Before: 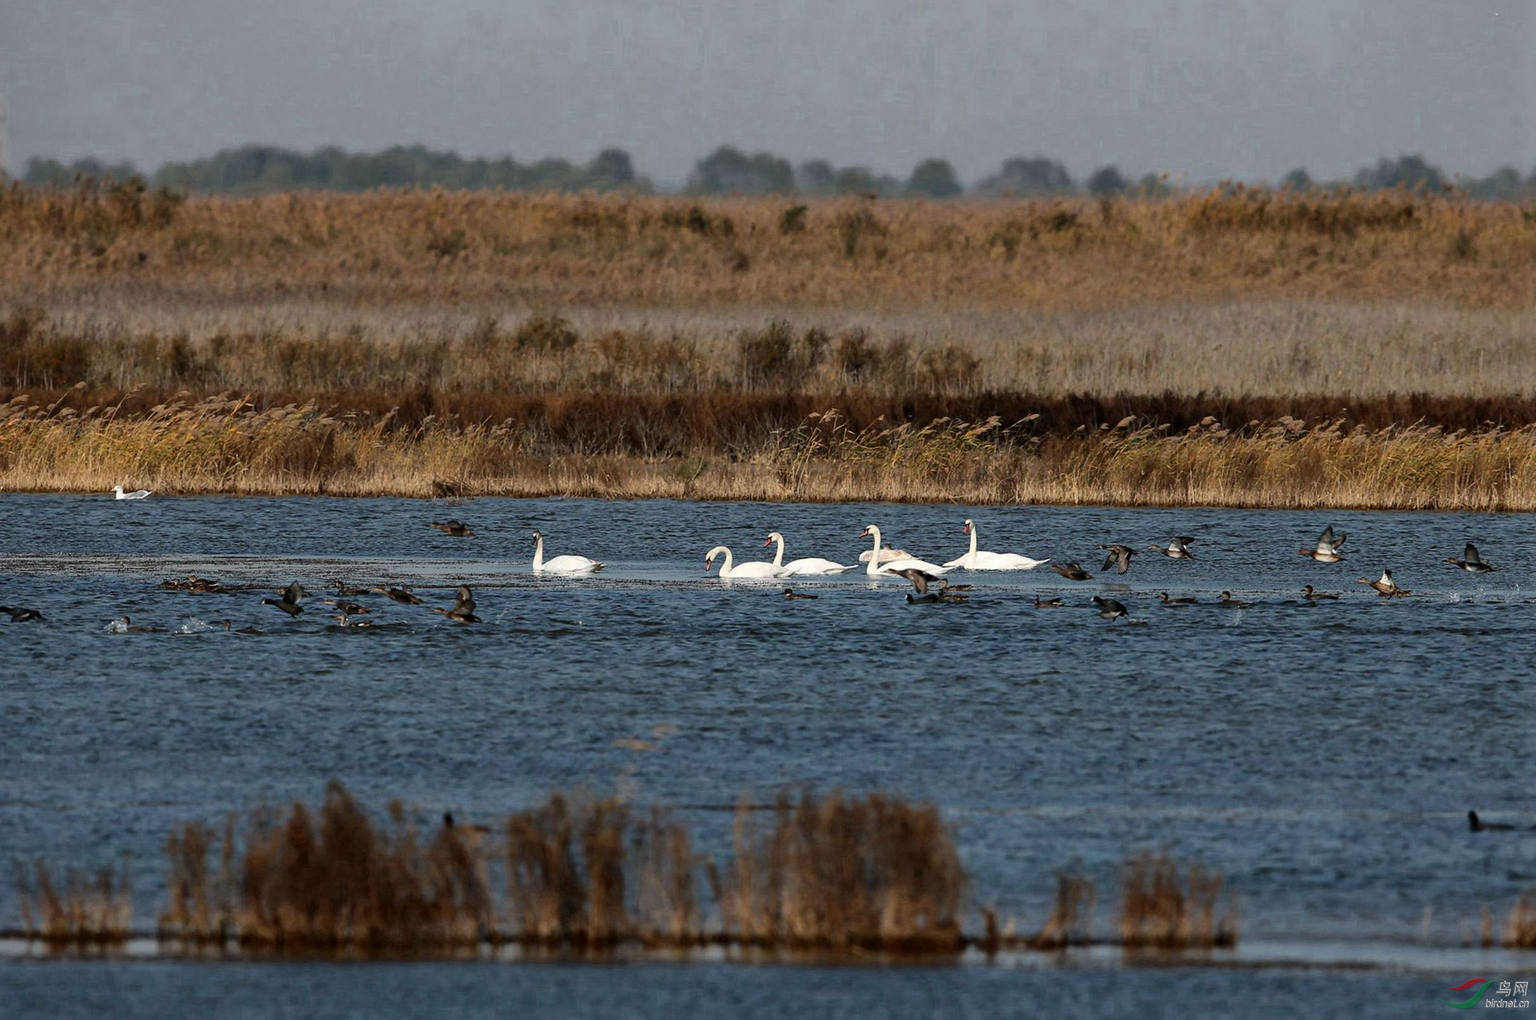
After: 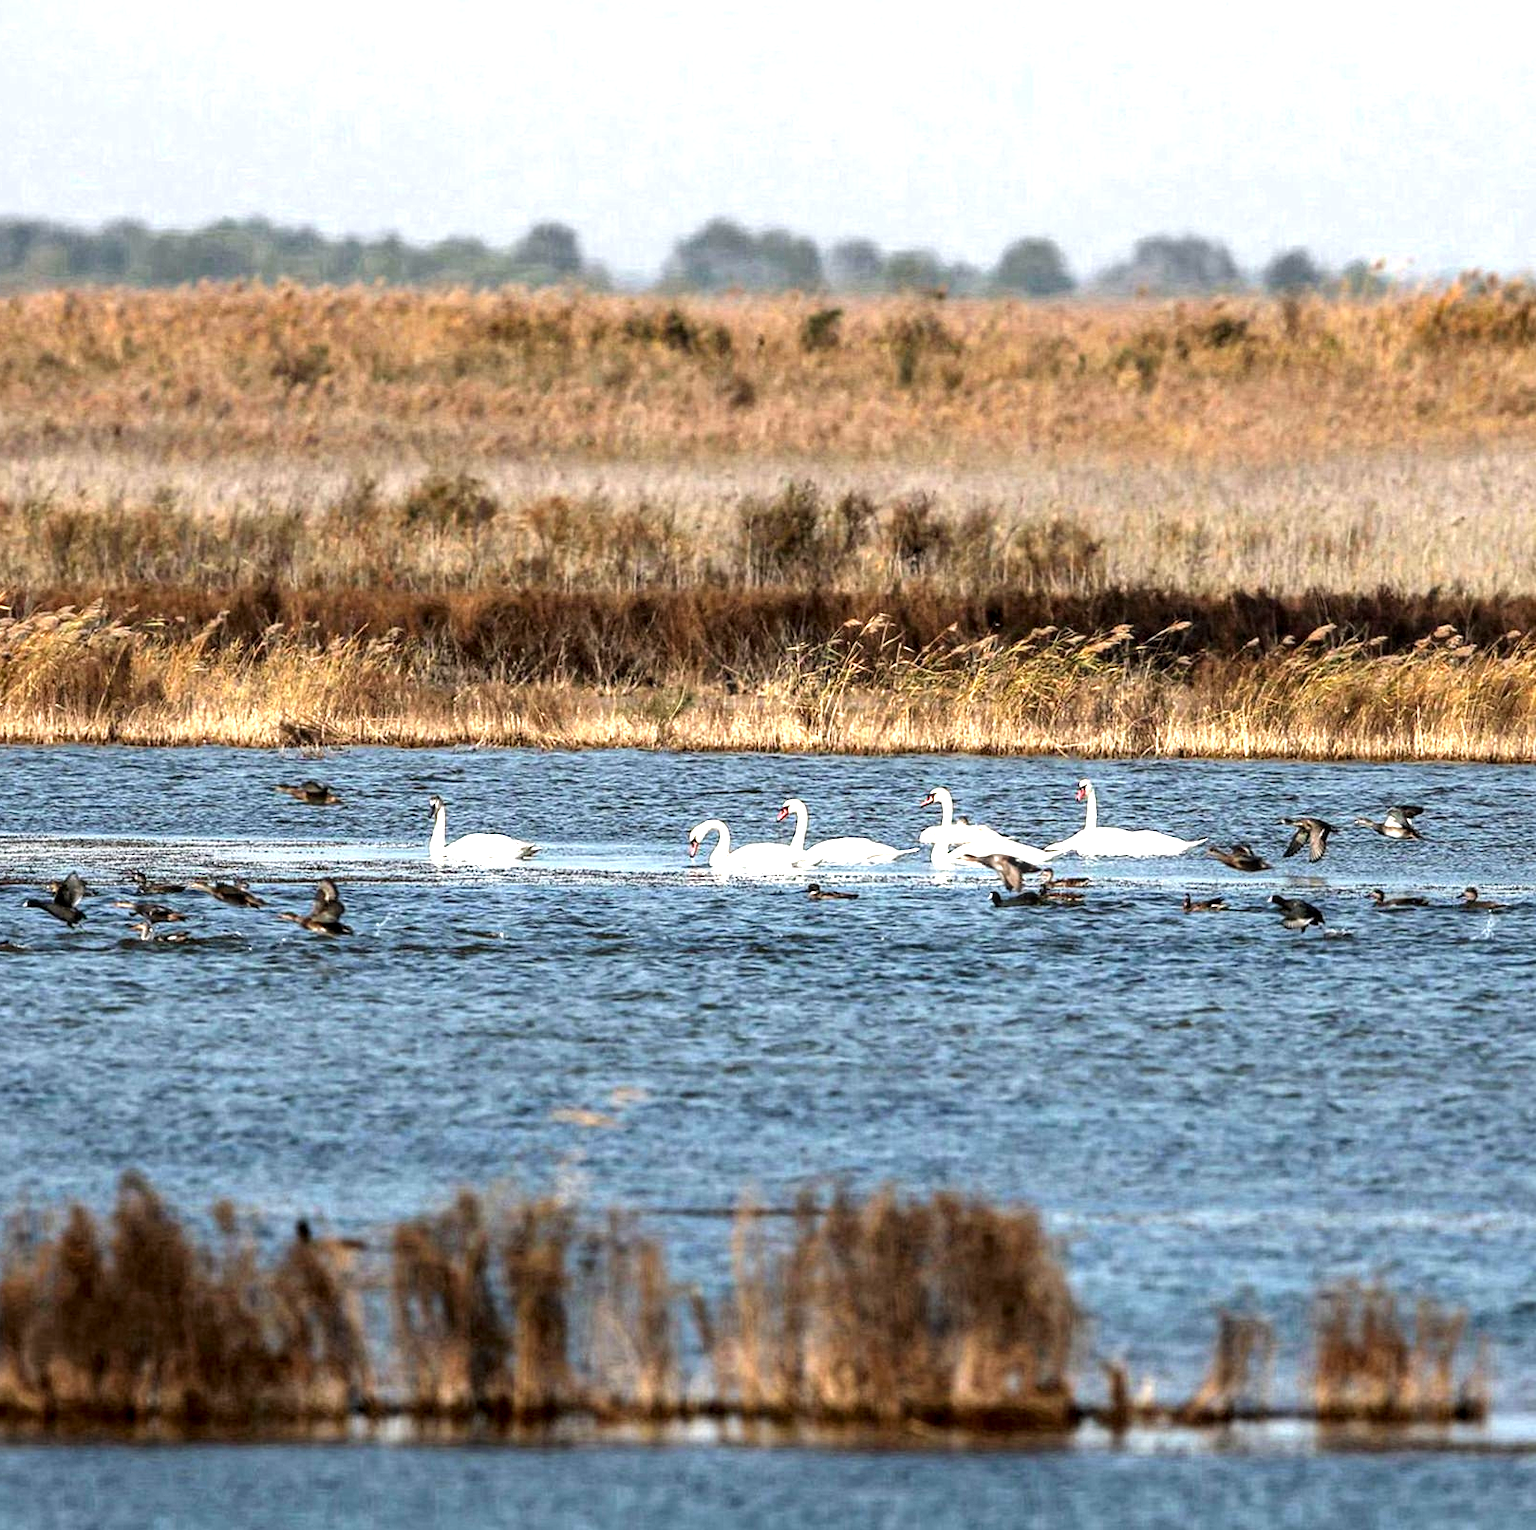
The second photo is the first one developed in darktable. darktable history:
exposure: black level correction 0, exposure 1.107 EV, compensate exposure bias true, compensate highlight preservation false
crop and rotate: left 16.082%, right 17.295%
local contrast: on, module defaults
color balance rgb: perceptual saturation grading › global saturation 0.831%
tone equalizer: -8 EV -0.779 EV, -7 EV -0.699 EV, -6 EV -0.562 EV, -5 EV -0.391 EV, -3 EV 0.393 EV, -2 EV 0.6 EV, -1 EV 0.678 EV, +0 EV 0.723 EV, mask exposure compensation -0.501 EV
